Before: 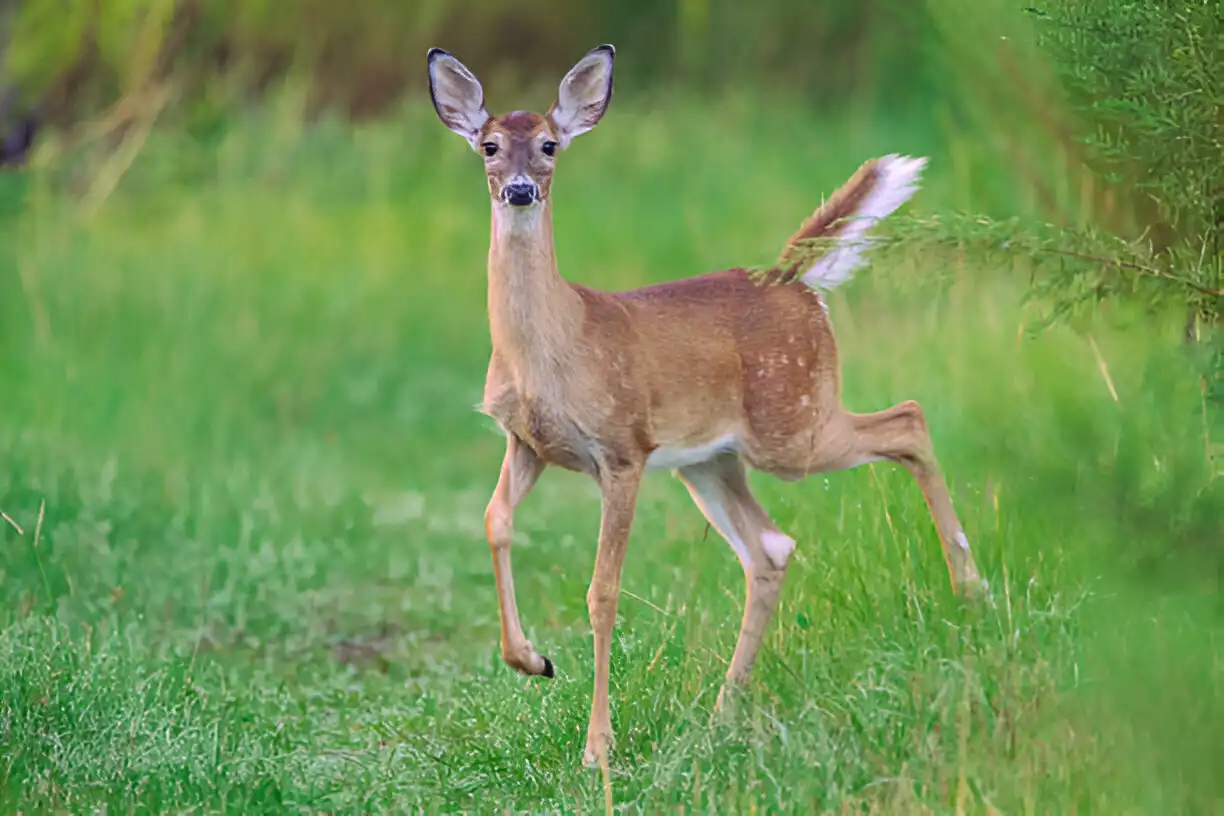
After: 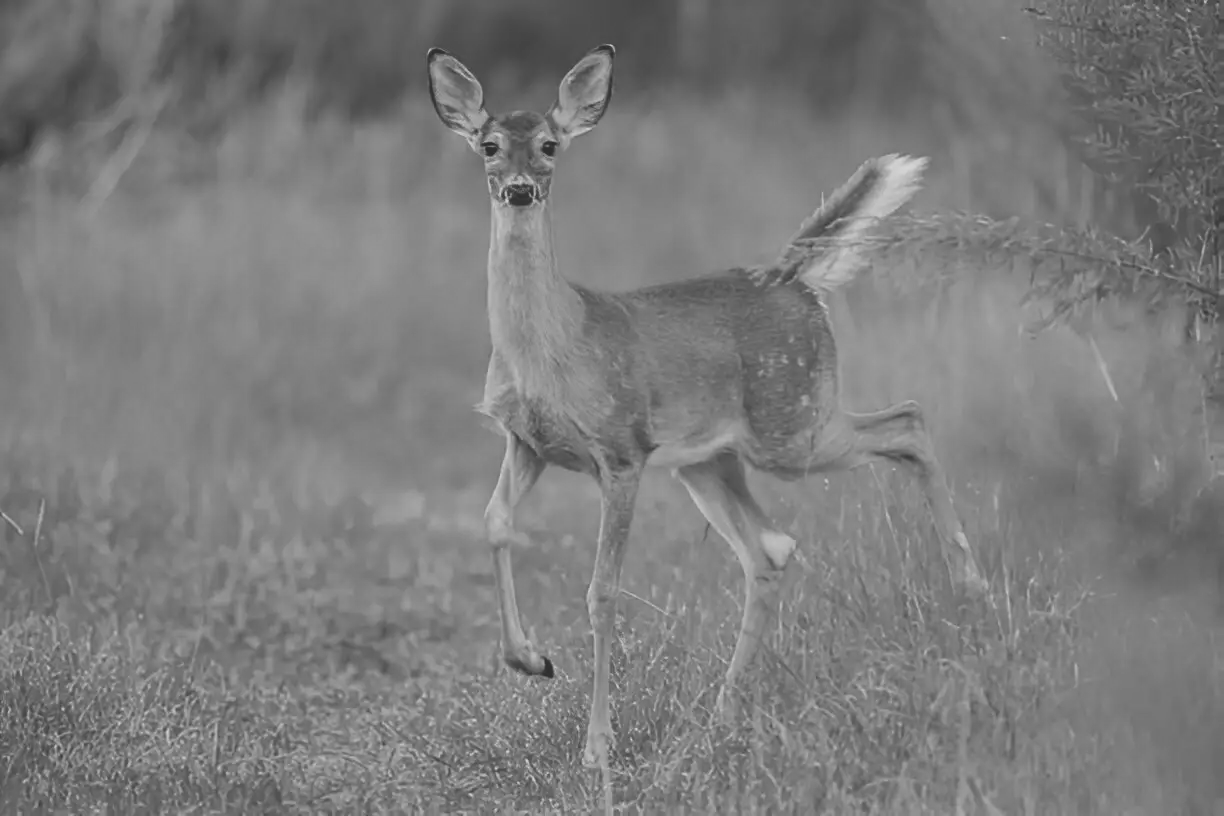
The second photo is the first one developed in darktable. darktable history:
monochrome: on, module defaults
exposure: black level correction -0.036, exposure -0.497 EV, compensate highlight preservation false
